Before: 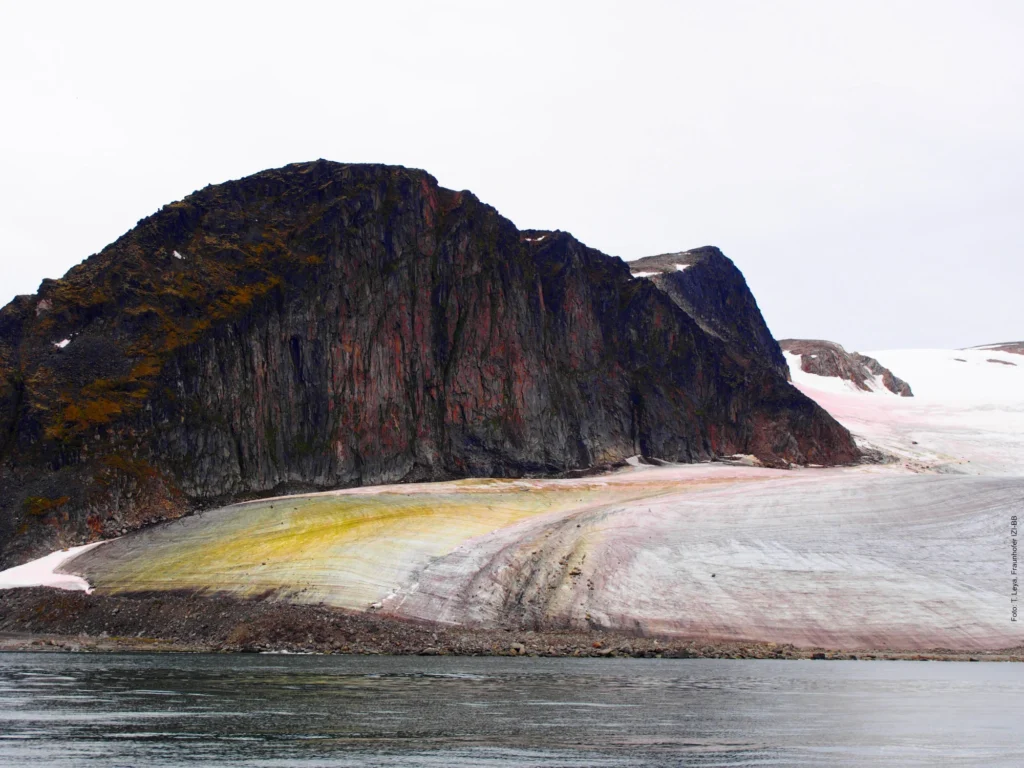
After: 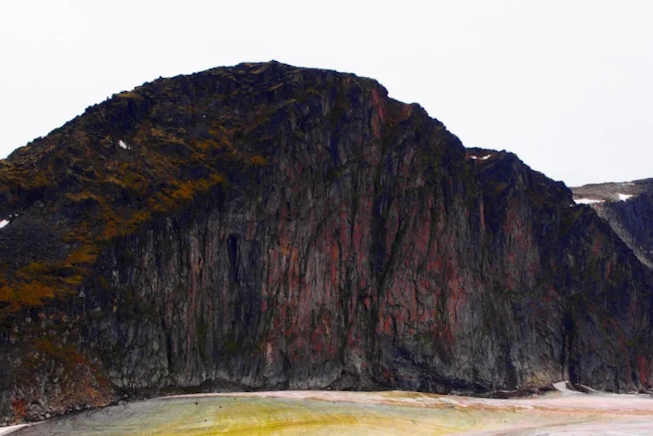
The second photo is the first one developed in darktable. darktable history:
crop and rotate: angle -4.57°, left 2.002%, top 7.045%, right 27.64%, bottom 30.283%
